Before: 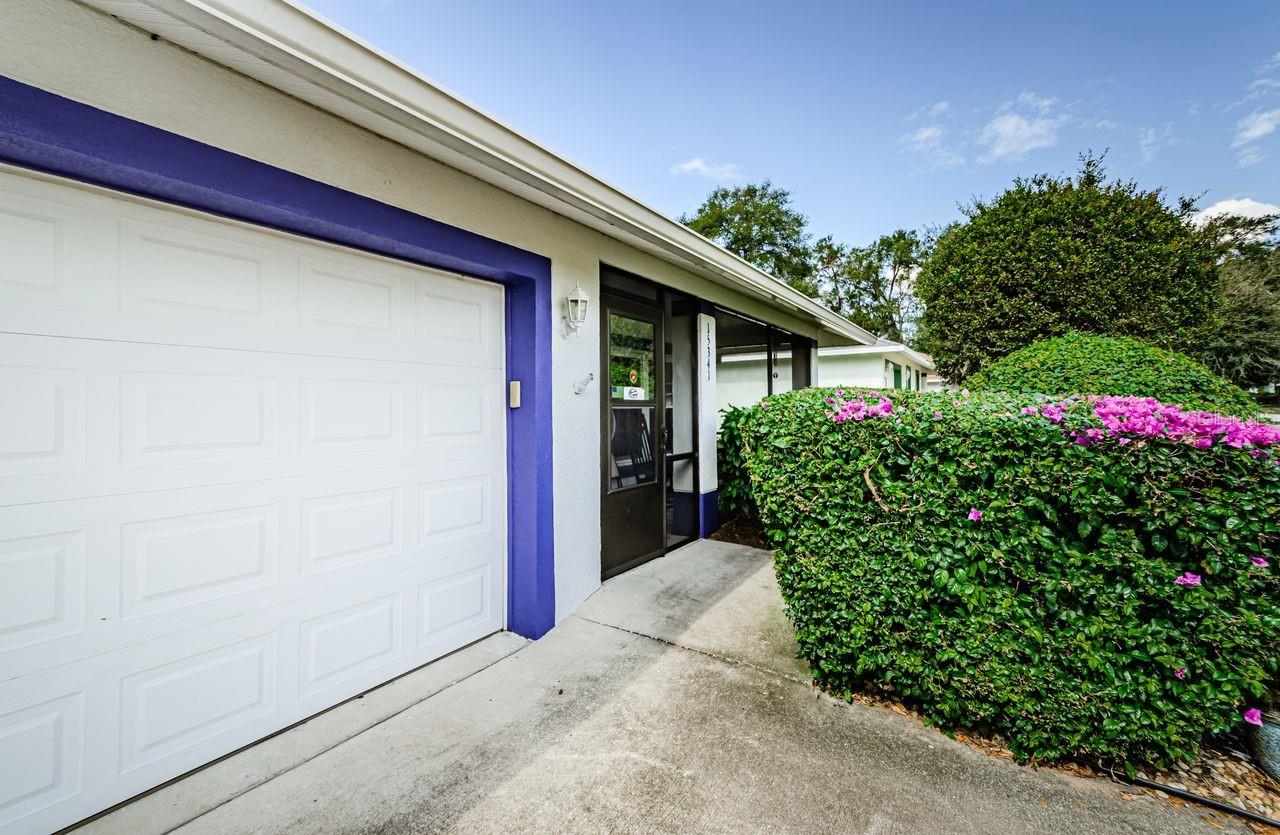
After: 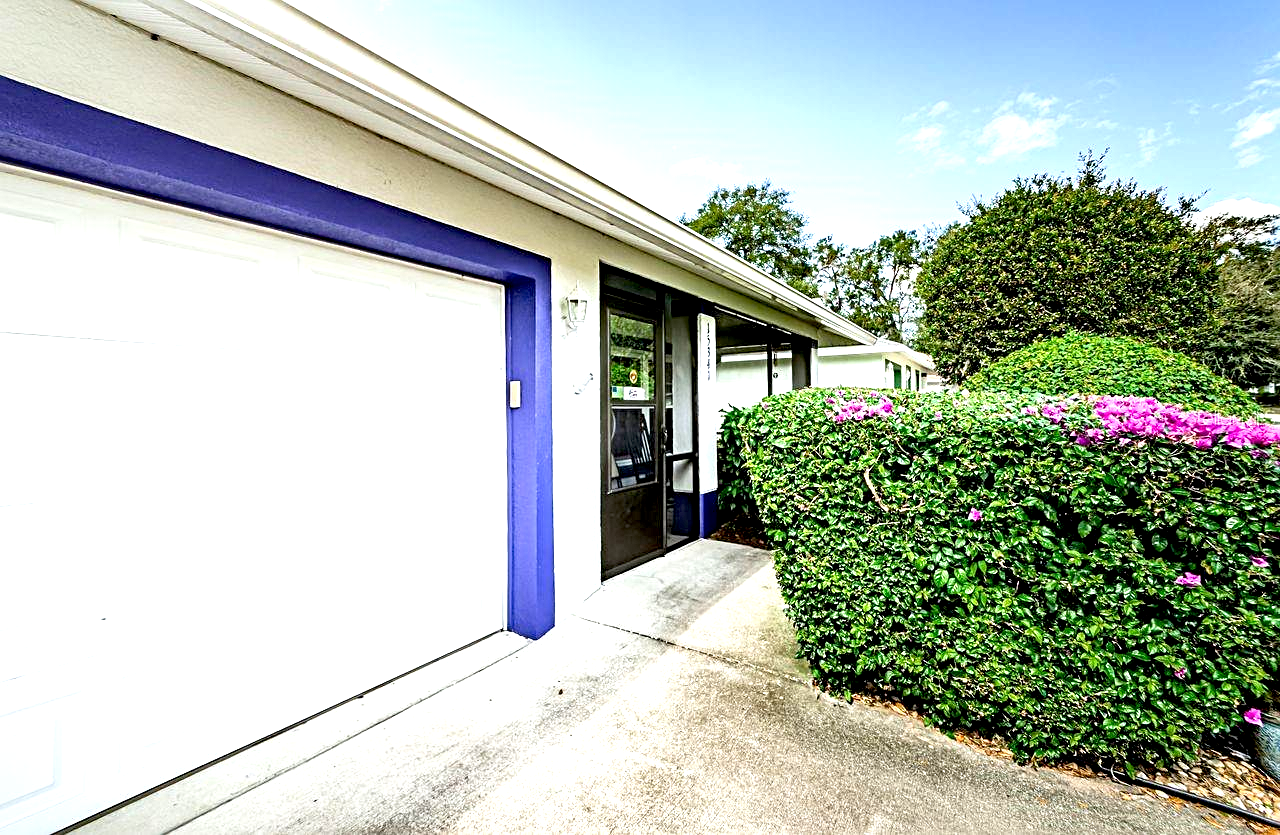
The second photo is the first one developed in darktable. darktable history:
exposure: black level correction 0.008, exposure 0.982 EV, compensate exposure bias true, compensate highlight preservation false
sharpen: radius 2.159, amount 0.383, threshold 0.095
